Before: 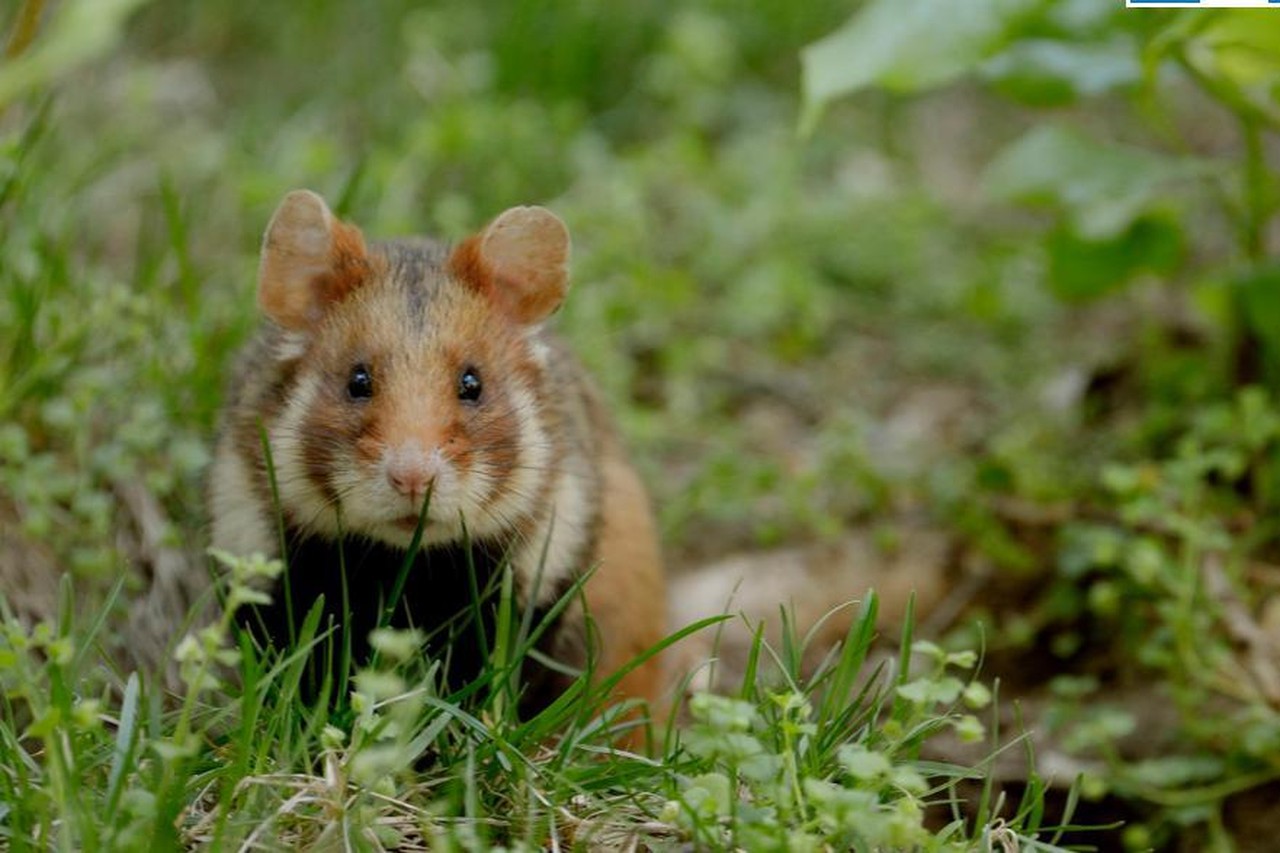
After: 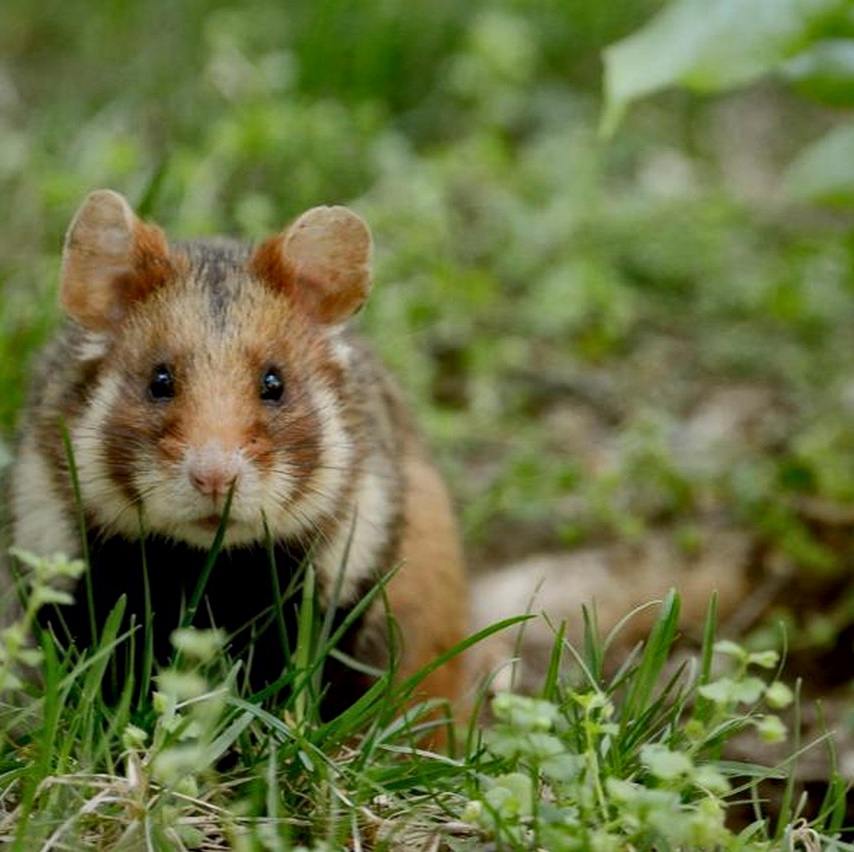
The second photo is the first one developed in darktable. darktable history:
crop and rotate: left 15.544%, right 17.732%
local contrast: mode bilateral grid, contrast 19, coarseness 50, detail 144%, midtone range 0.2
